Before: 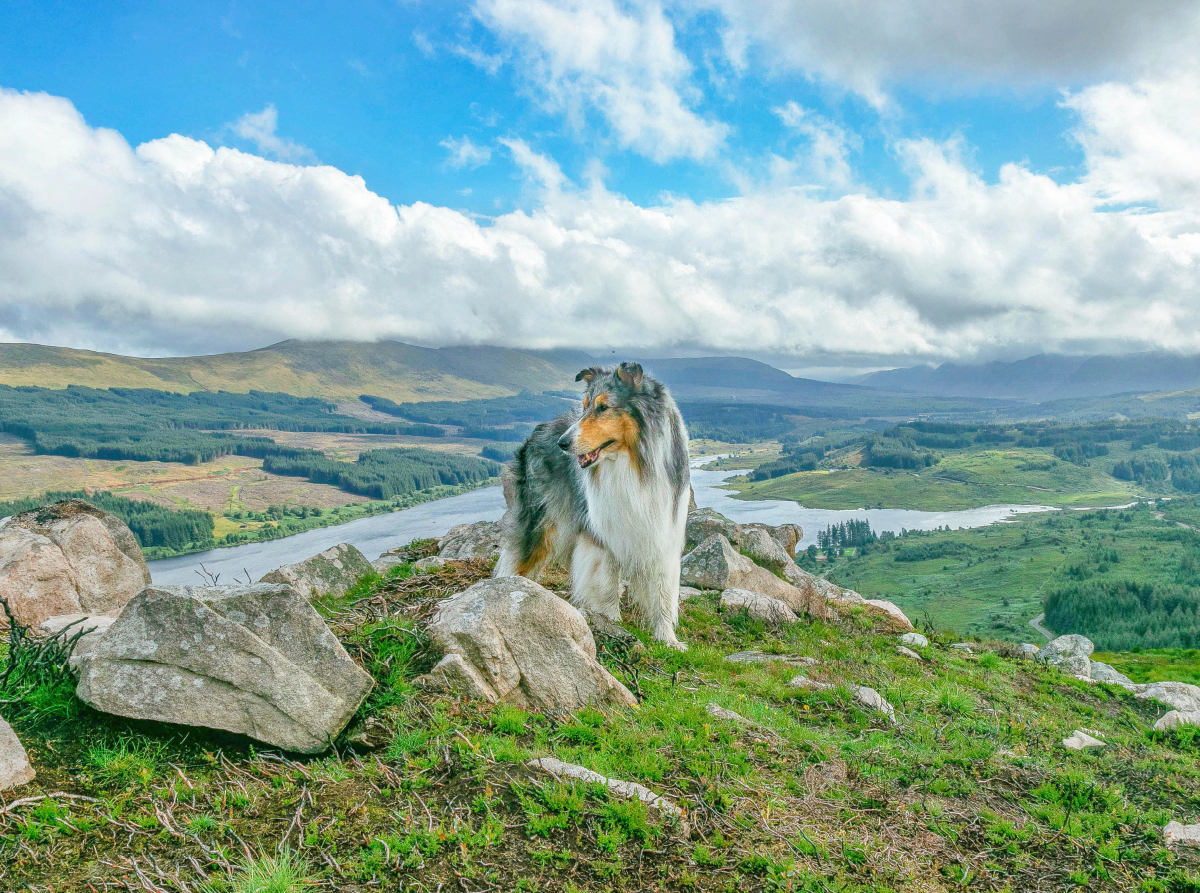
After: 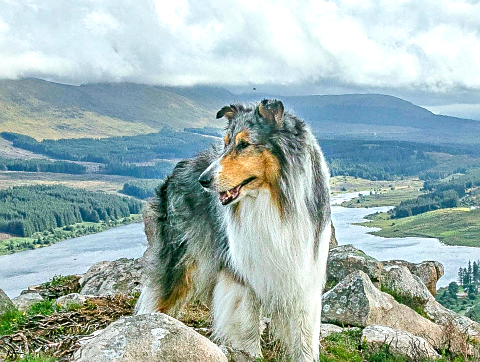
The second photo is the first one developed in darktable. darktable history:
sharpen: on, module defaults
tone equalizer: -8 EV -0.389 EV, -7 EV -0.378 EV, -6 EV -0.313 EV, -5 EV -0.239 EV, -3 EV 0.194 EV, -2 EV 0.347 EV, -1 EV 0.388 EV, +0 EV 0.417 EV, edges refinement/feathering 500, mask exposure compensation -1.57 EV, preserve details no
crop: left 29.947%, top 29.527%, right 29.979%, bottom 29.833%
